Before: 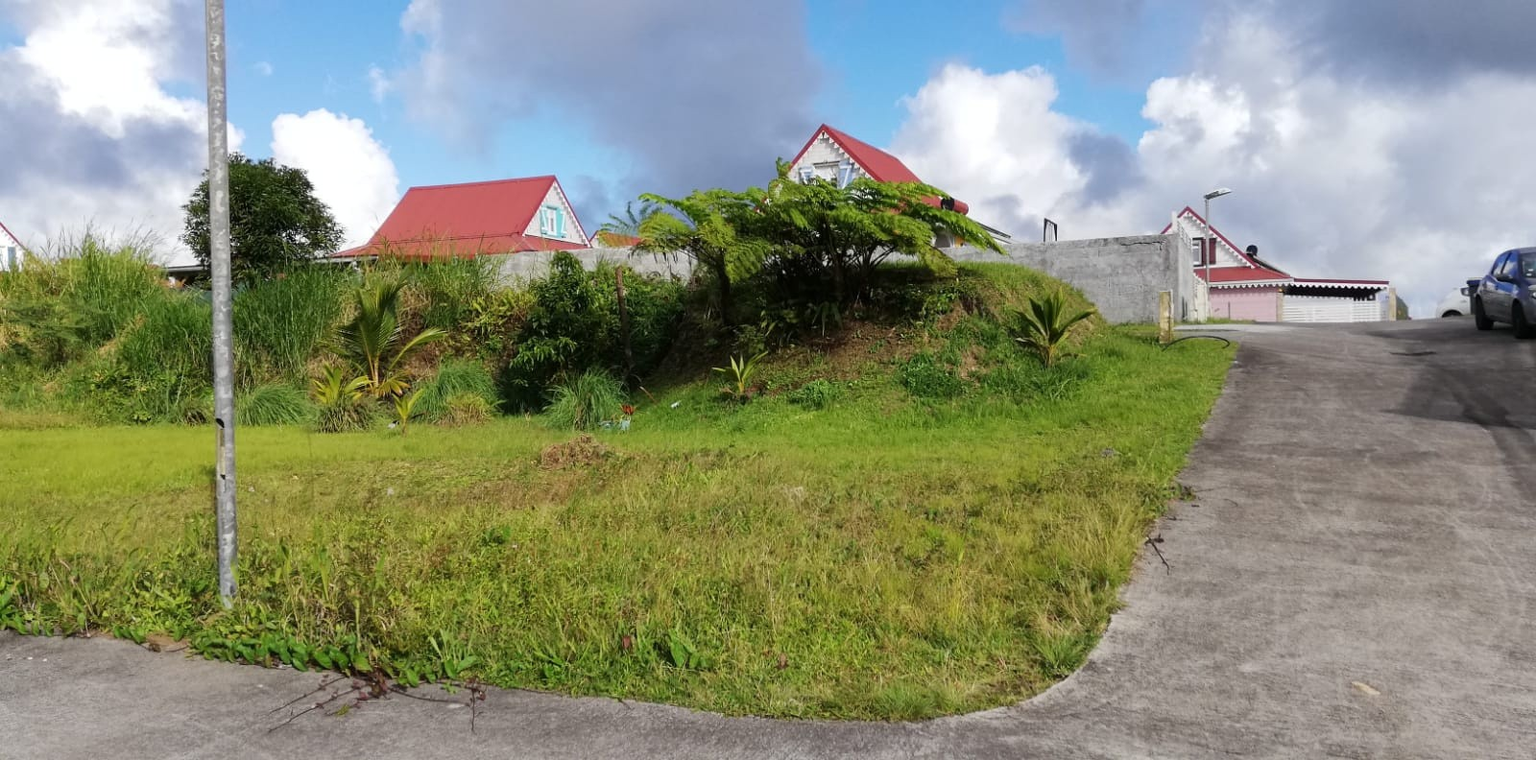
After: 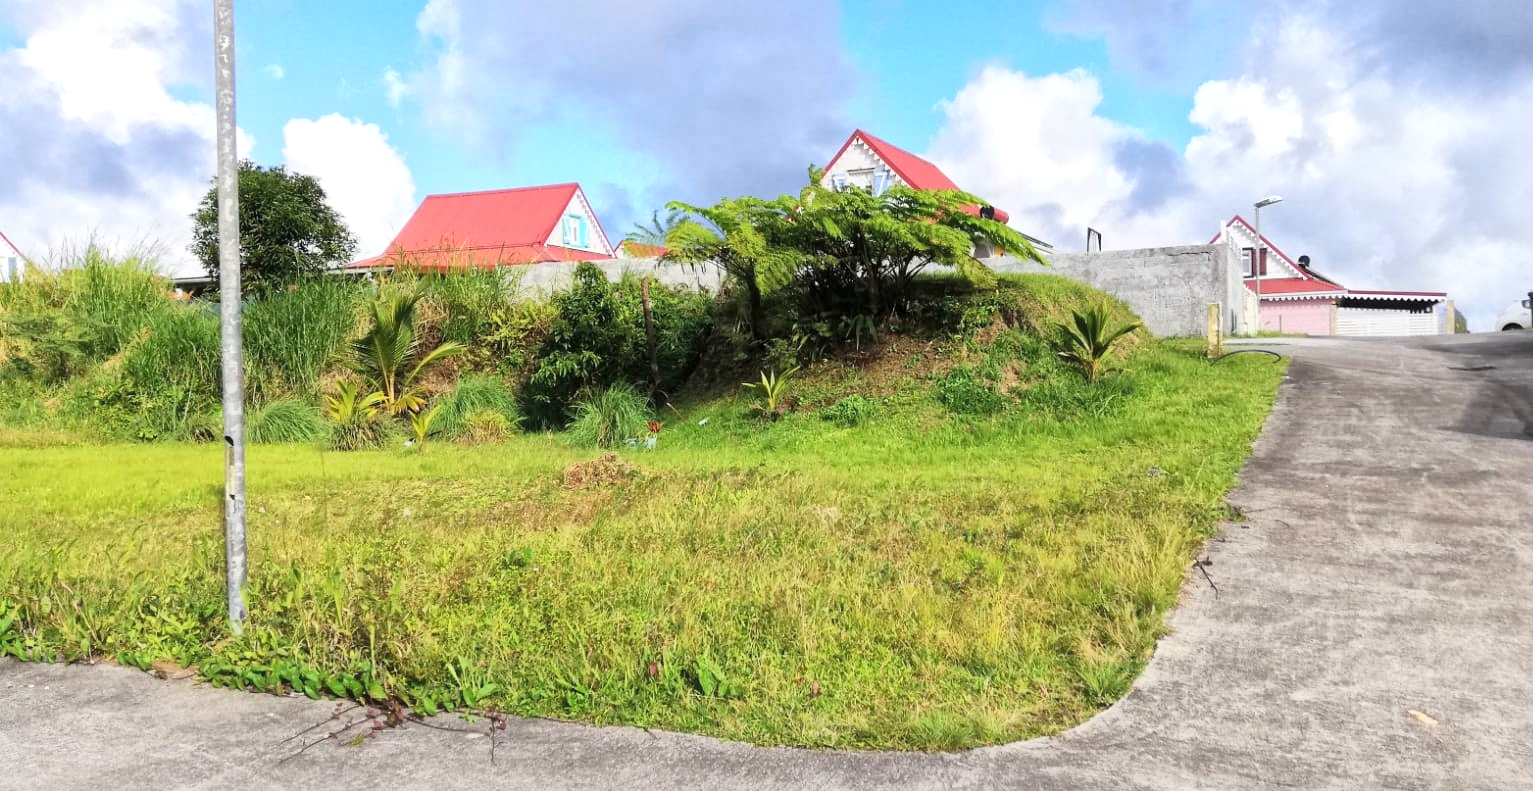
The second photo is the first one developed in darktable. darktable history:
white balance: emerald 1
crop: right 4.126%, bottom 0.031%
shadows and highlights: radius 334.93, shadows 63.48, highlights 6.06, compress 87.7%, highlights color adjustment 39.73%, soften with gaussian
contrast brightness saturation: contrast 0.2, brightness 0.16, saturation 0.22
global tonemap: drago (1, 100), detail 1
